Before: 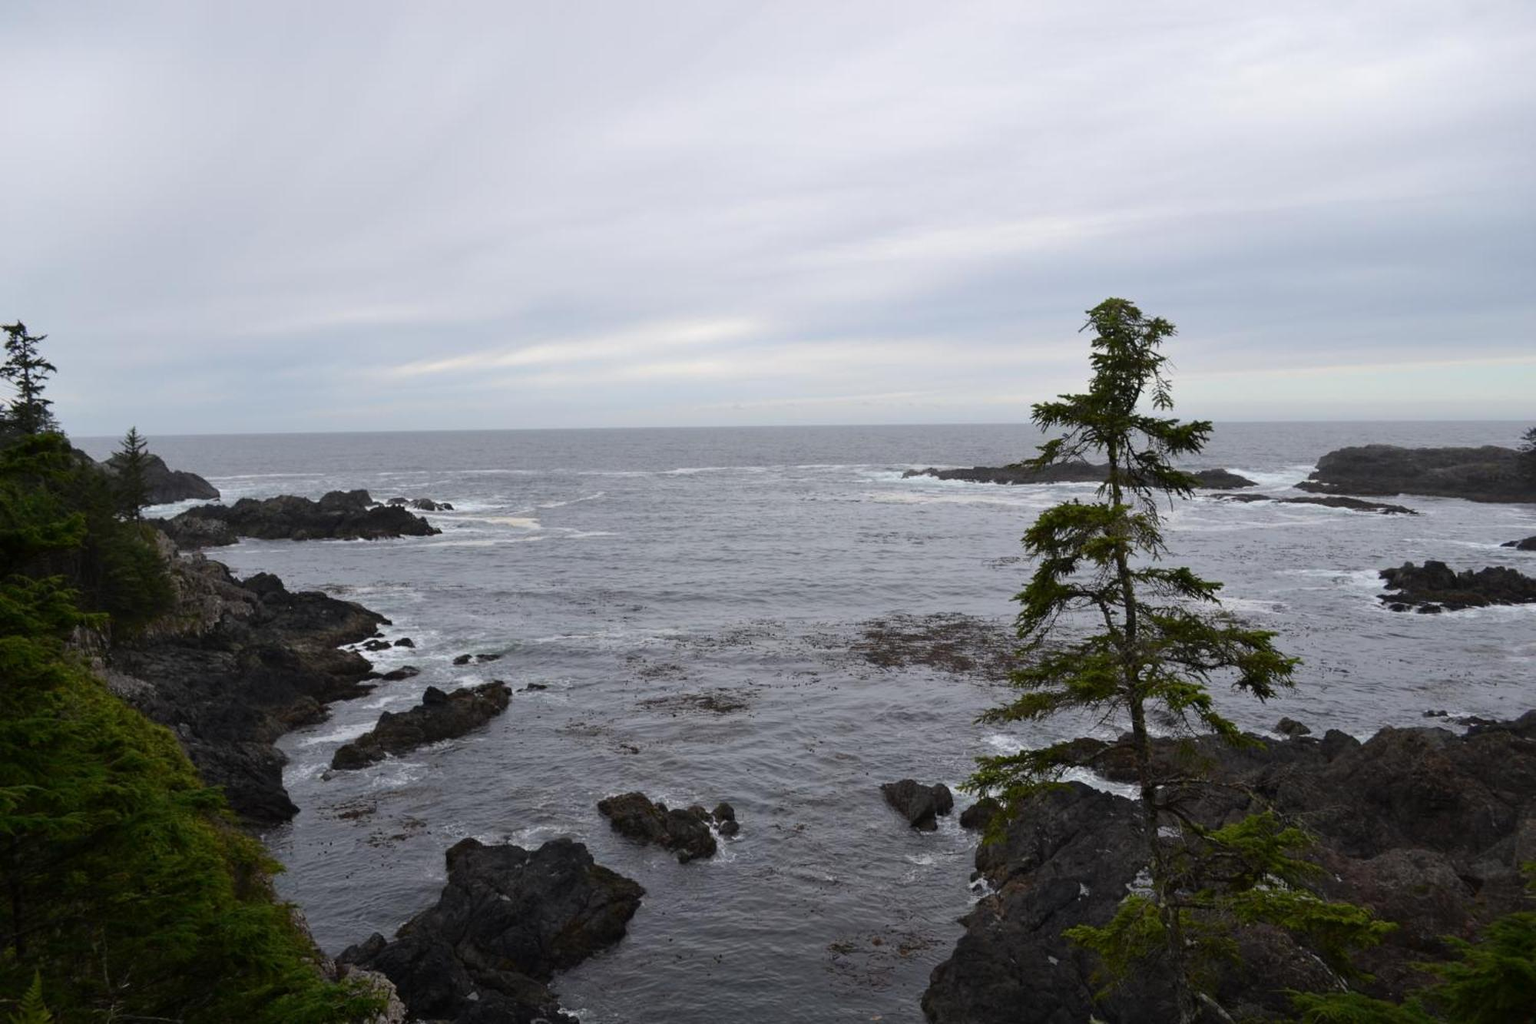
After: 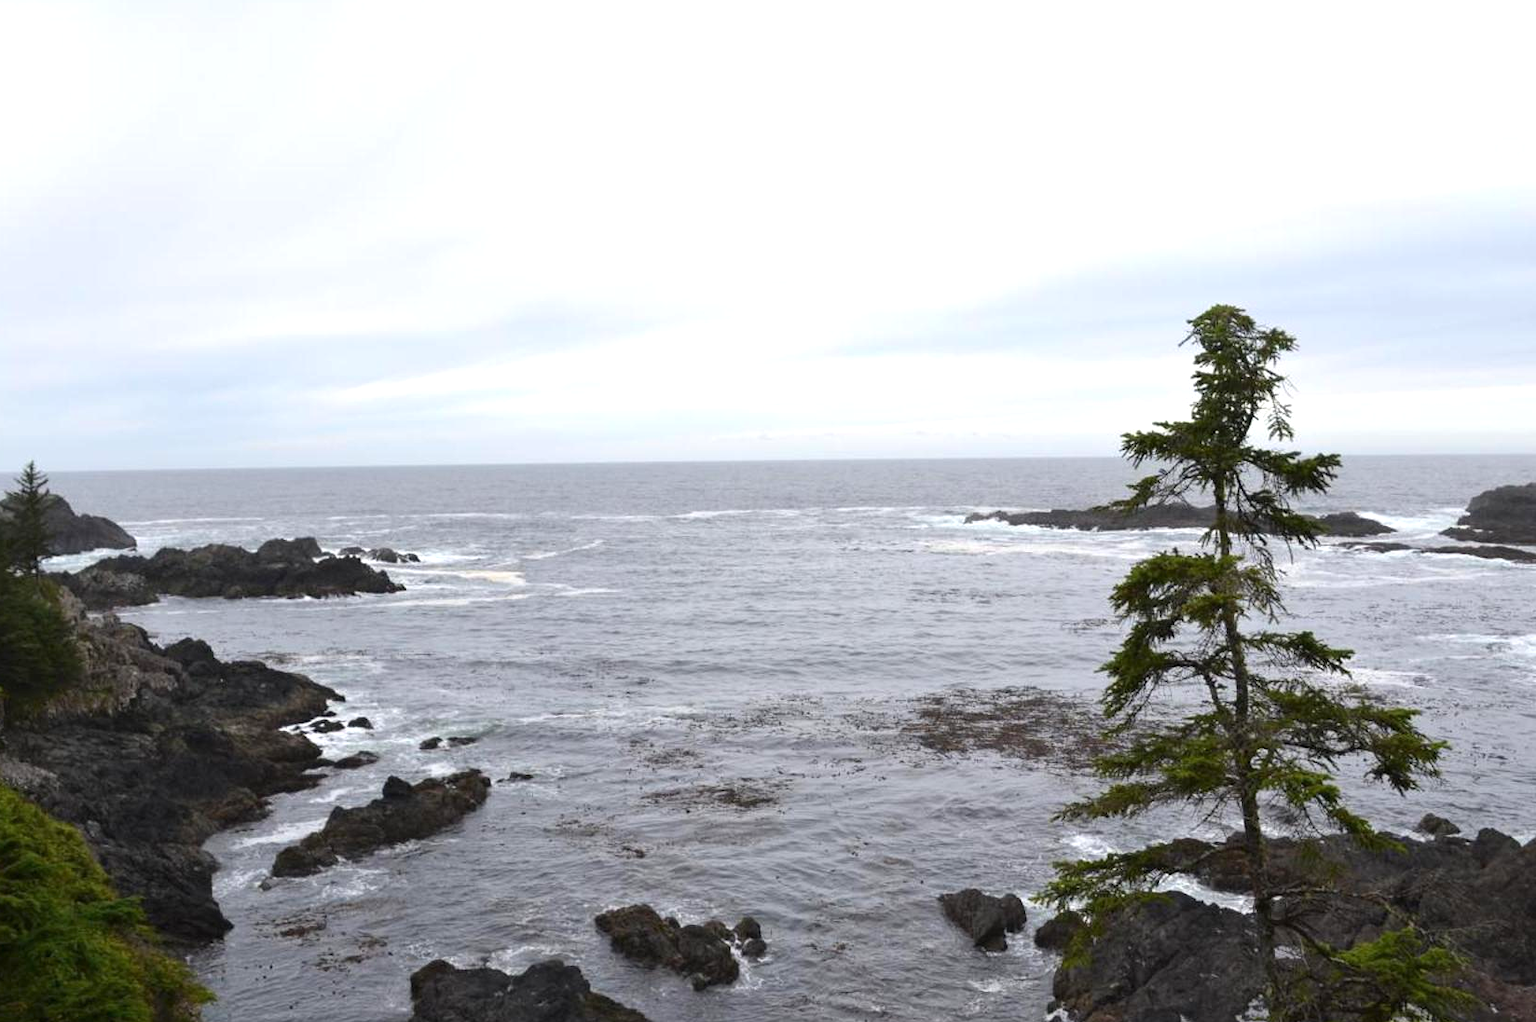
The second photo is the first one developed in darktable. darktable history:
exposure: black level correction 0, exposure 0.692 EV, compensate highlight preservation false
crop and rotate: left 7.015%, top 4.595%, right 10.547%, bottom 13.096%
